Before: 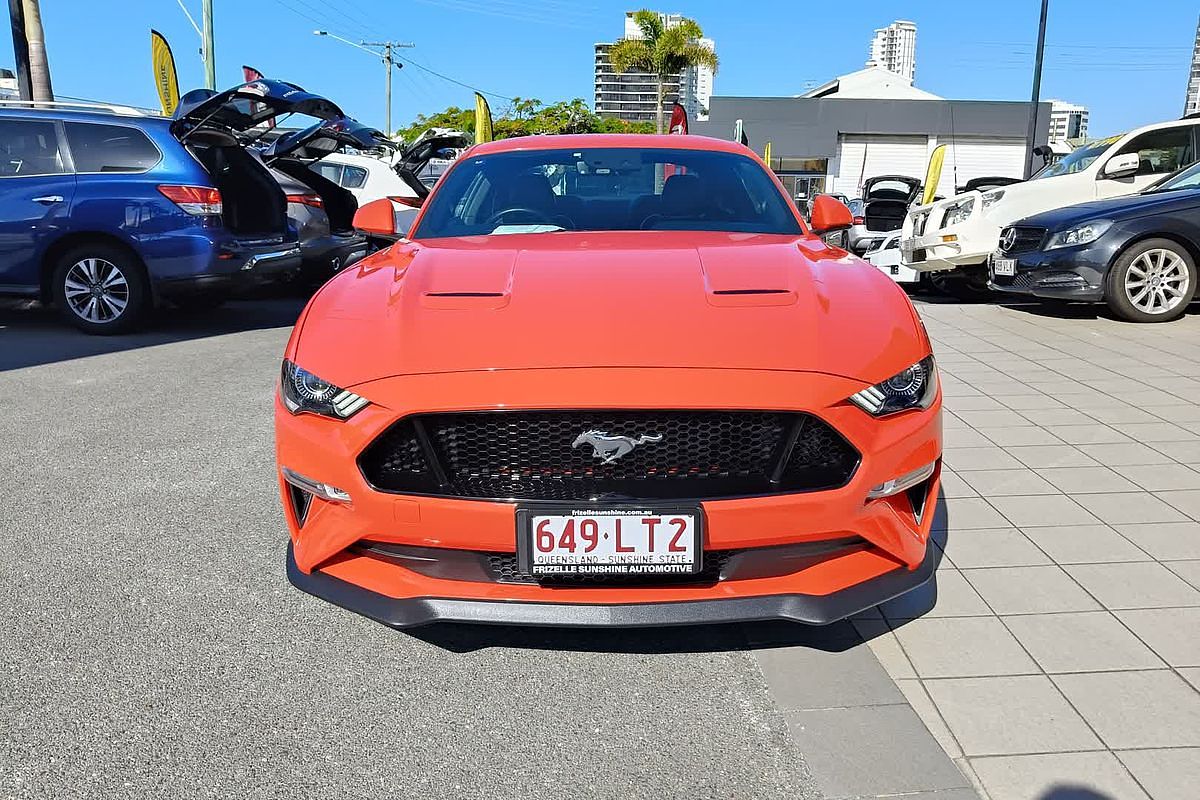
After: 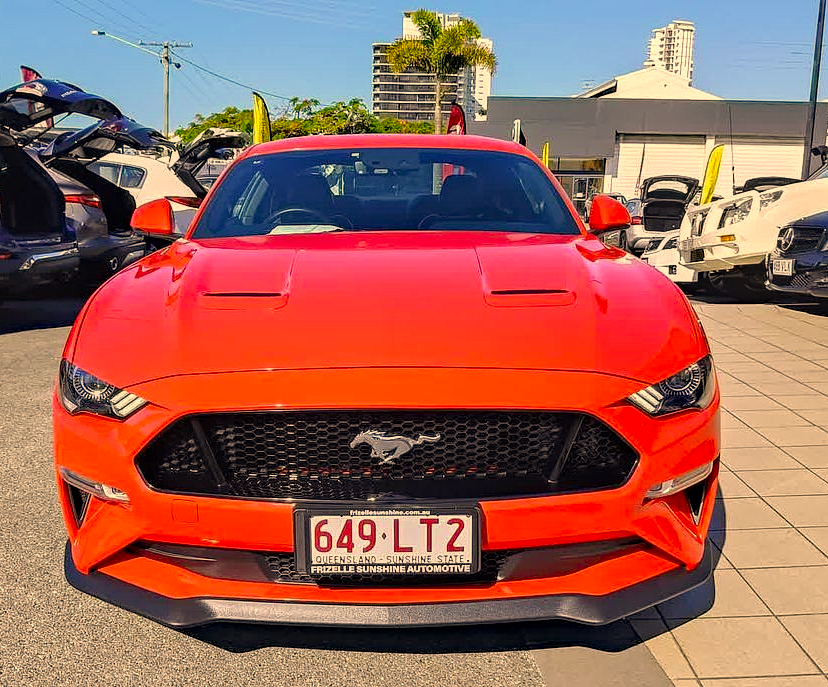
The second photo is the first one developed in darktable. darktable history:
crop: left 18.549%, right 12.394%, bottom 14.048%
haze removal: compatibility mode true, adaptive false
color correction: highlights a* 14.99, highlights b* 30.9
local contrast: on, module defaults
